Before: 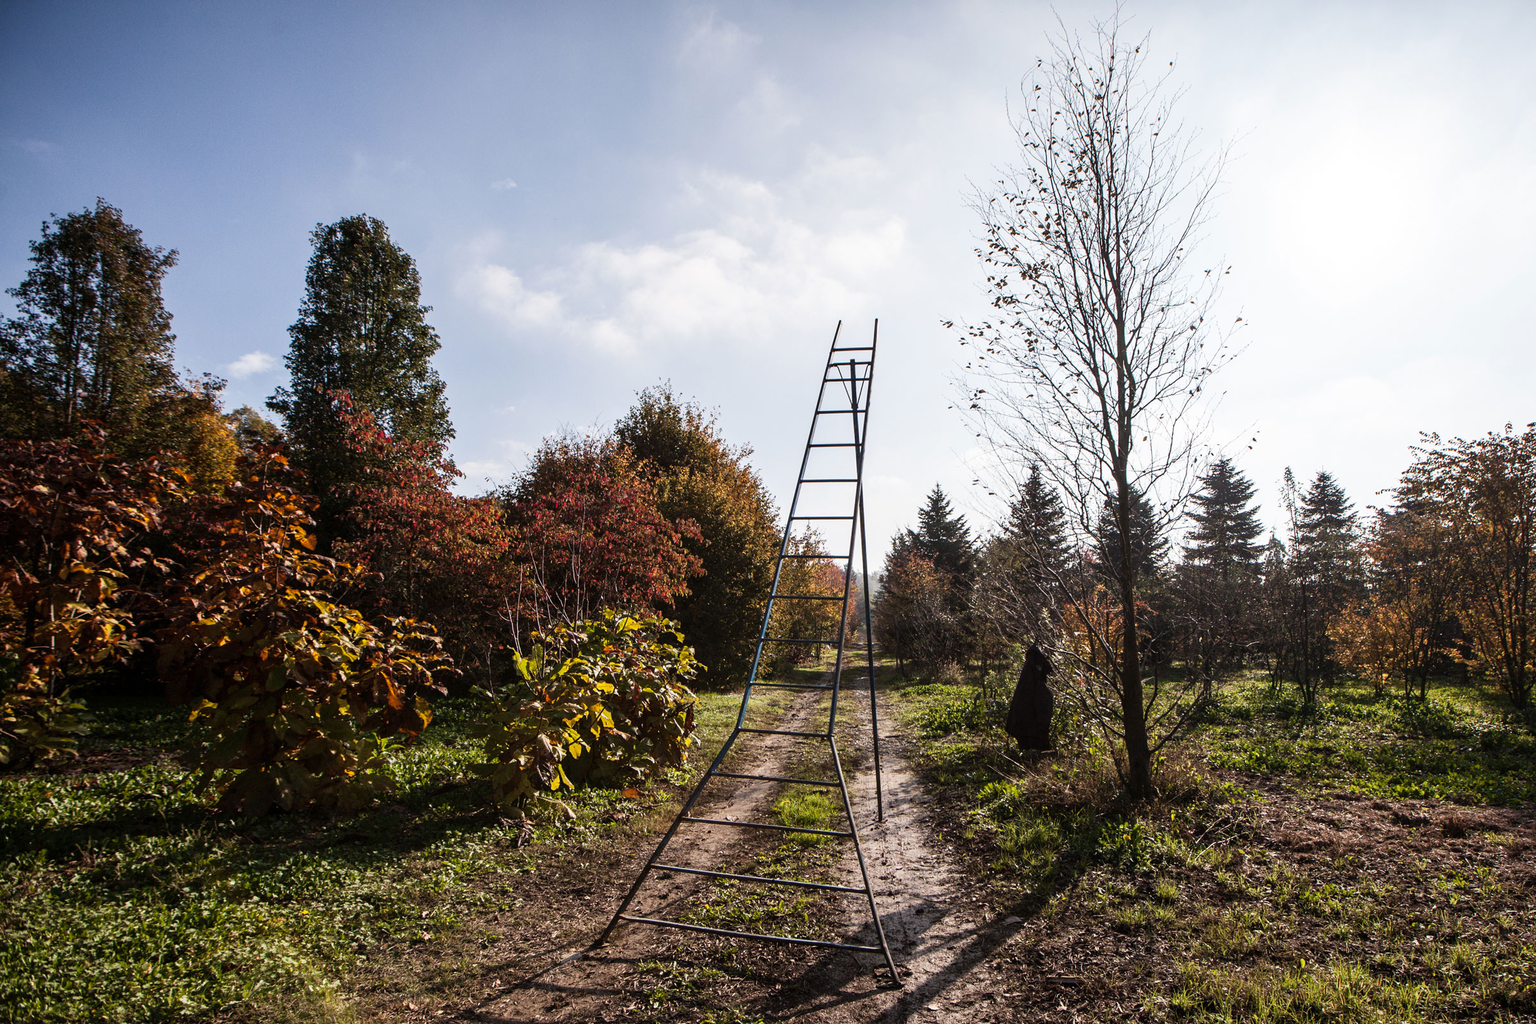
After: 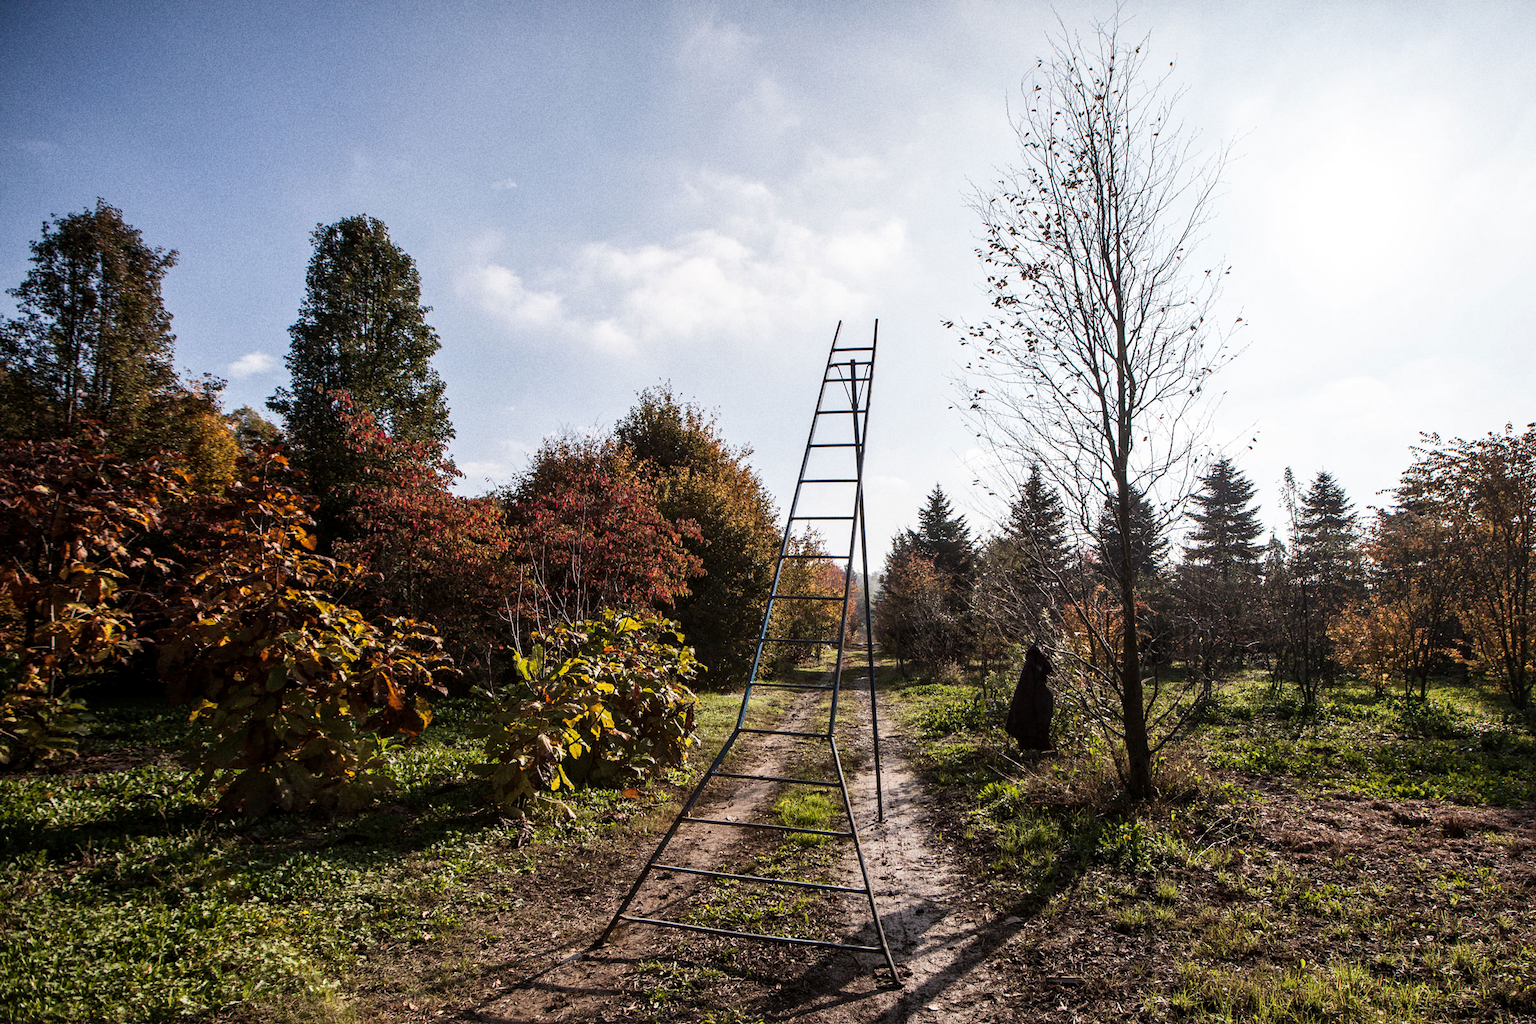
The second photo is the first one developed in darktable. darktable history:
local contrast: mode bilateral grid, contrast 20, coarseness 50, detail 120%, midtone range 0.2
grain: coarseness 8.68 ISO, strength 31.94%
